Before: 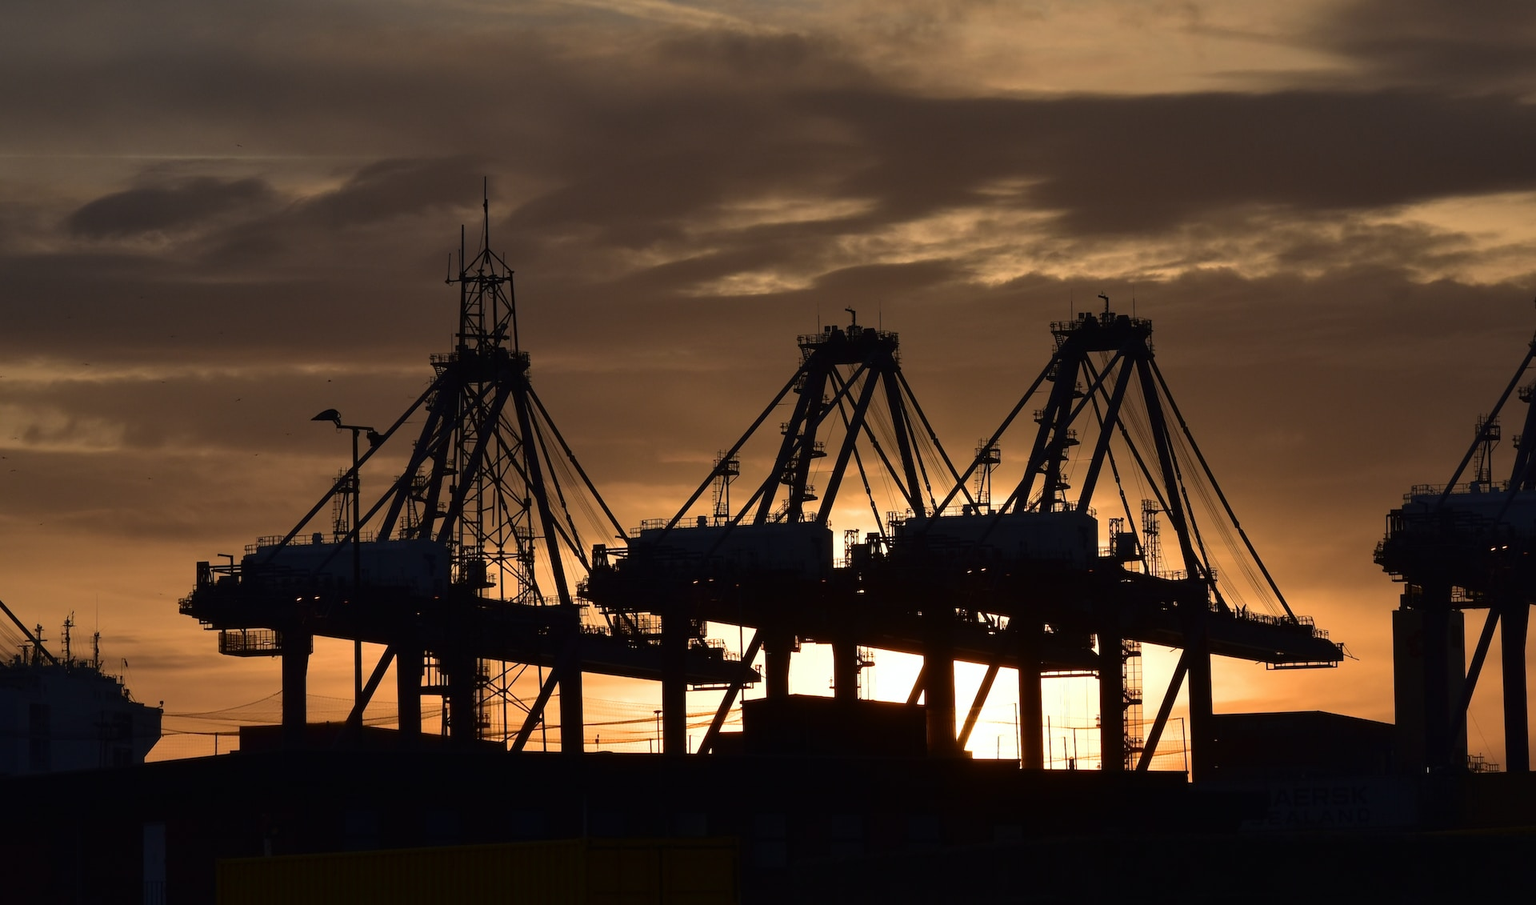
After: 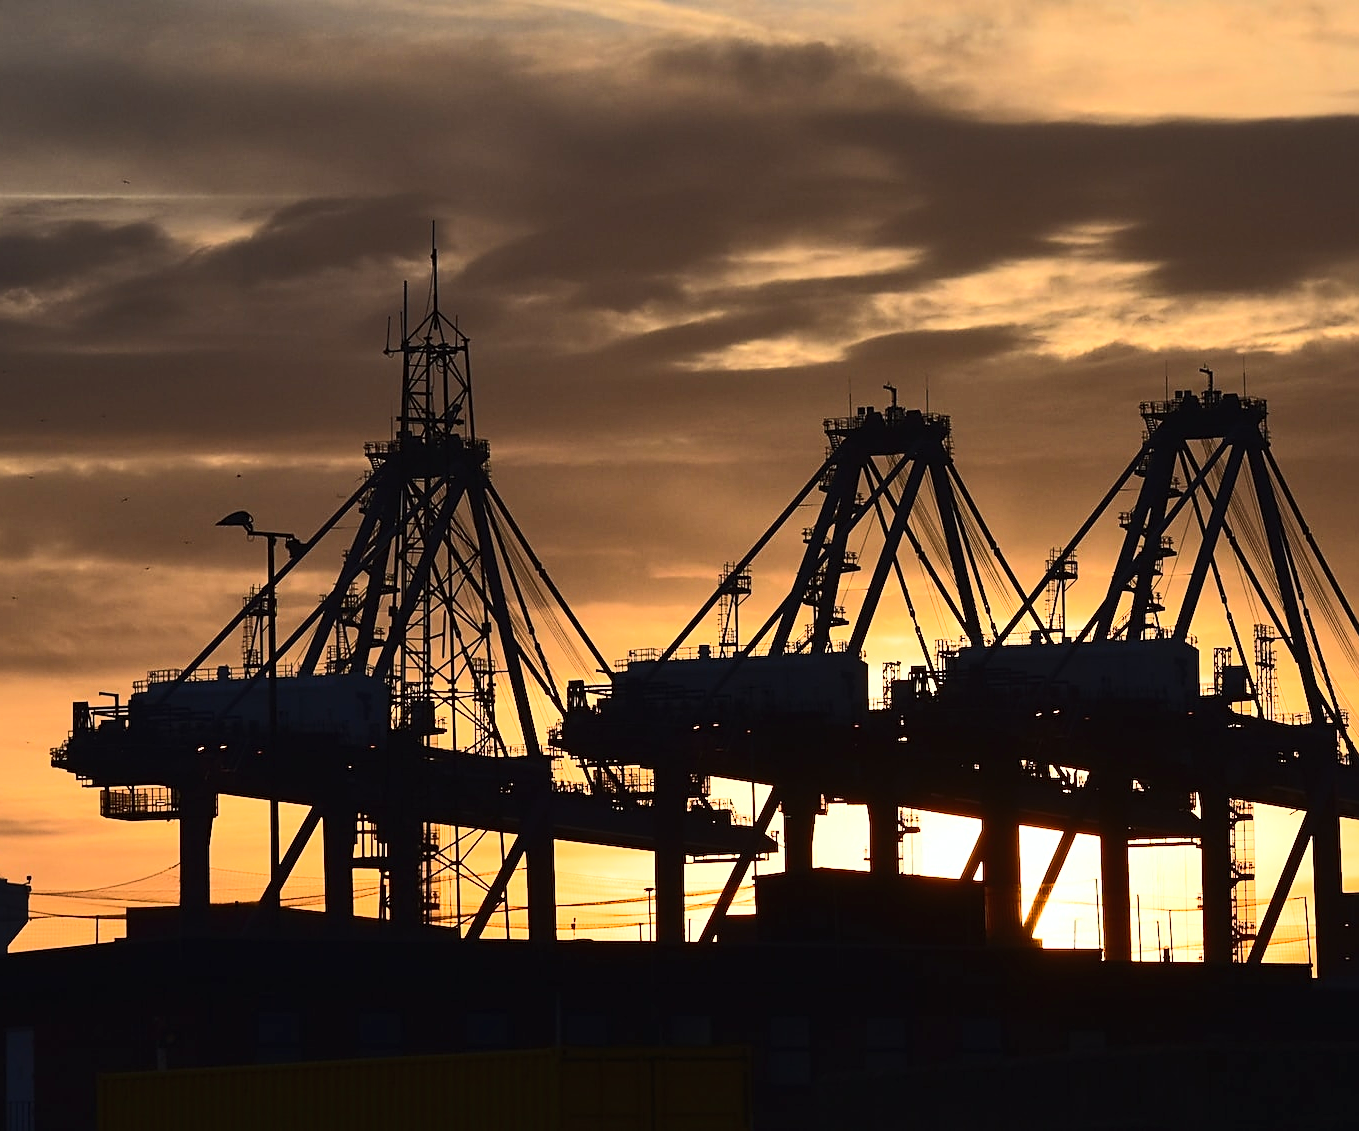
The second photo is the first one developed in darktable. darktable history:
sharpen: on, module defaults
crop and rotate: left 9.061%, right 20.142%
rgb curve: curves: ch0 [(0, 0) (0.284, 0.292) (0.505, 0.644) (1, 1)]; ch1 [(0, 0) (0.284, 0.292) (0.505, 0.644) (1, 1)]; ch2 [(0, 0) (0.284, 0.292) (0.505, 0.644) (1, 1)], compensate middle gray true
contrast brightness saturation: contrast 0.2, brightness 0.16, saturation 0.22
